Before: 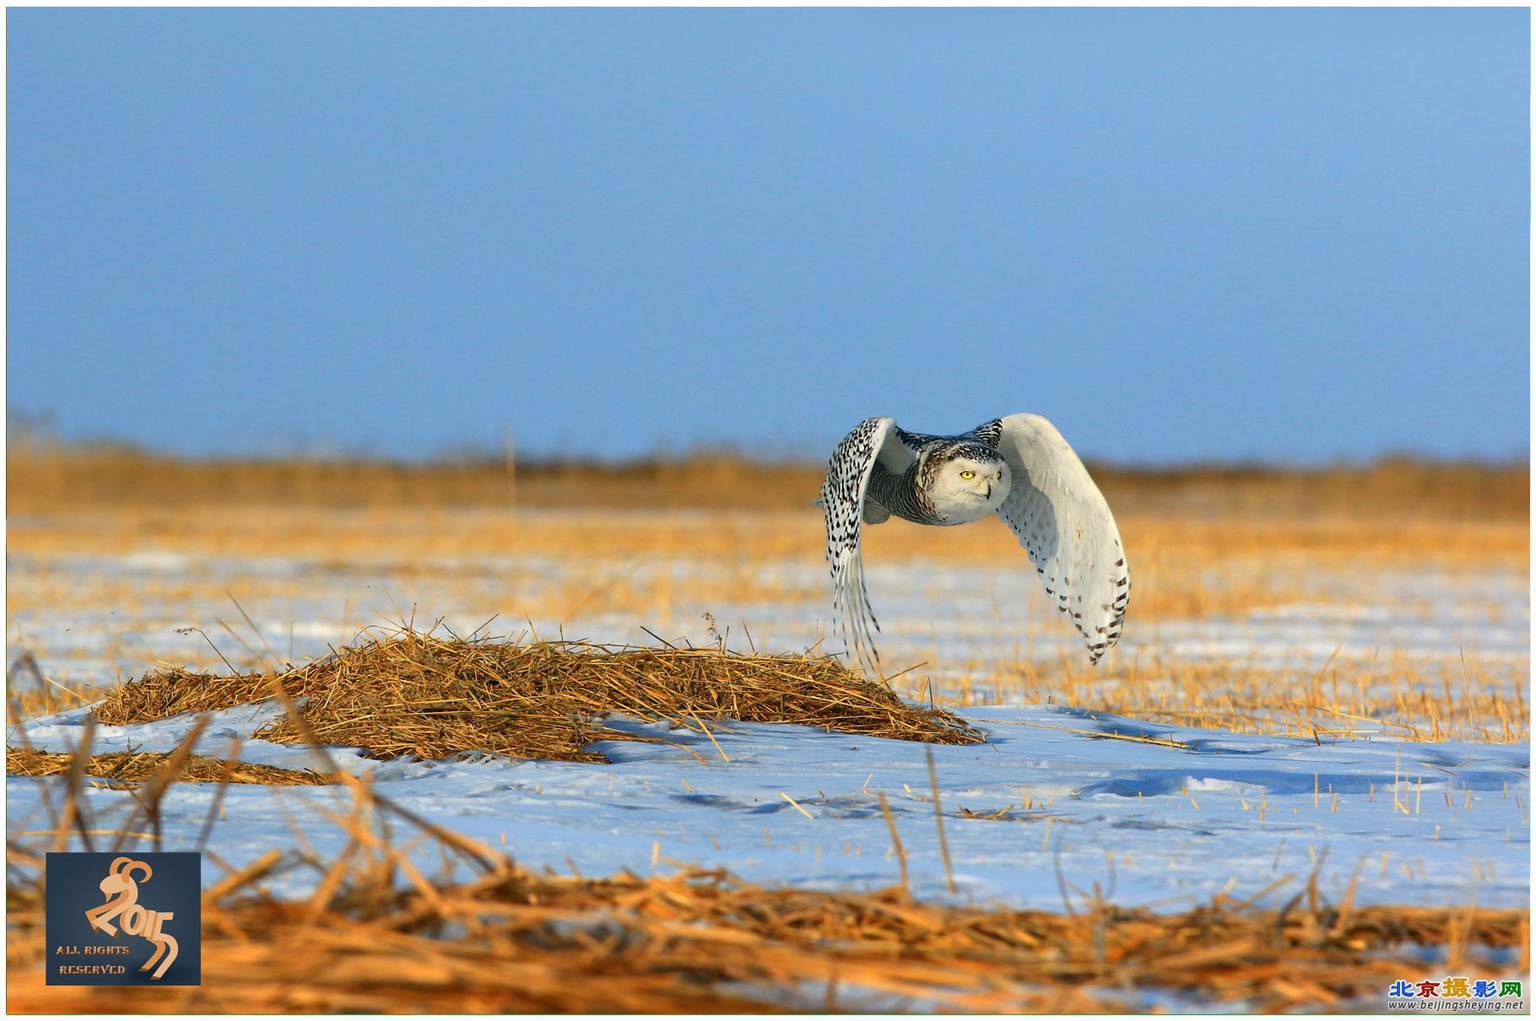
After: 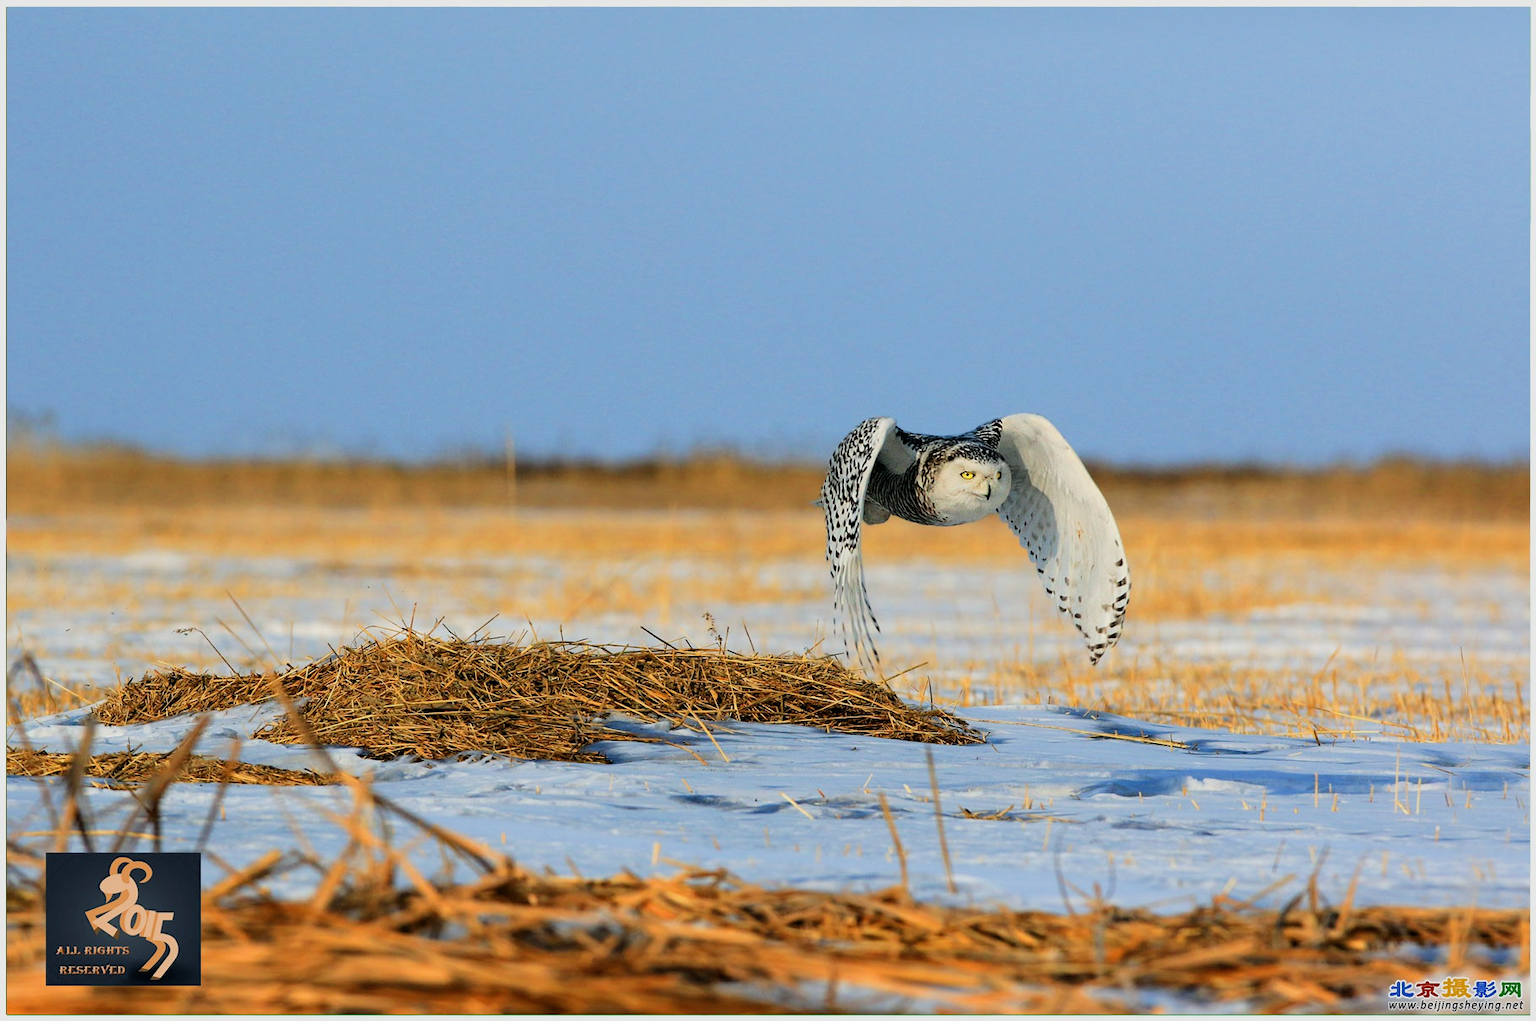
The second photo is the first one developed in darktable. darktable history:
white balance: emerald 1
filmic rgb: black relative exposure -5 EV, white relative exposure 3.5 EV, hardness 3.19, contrast 1.2, highlights saturation mix -50%
